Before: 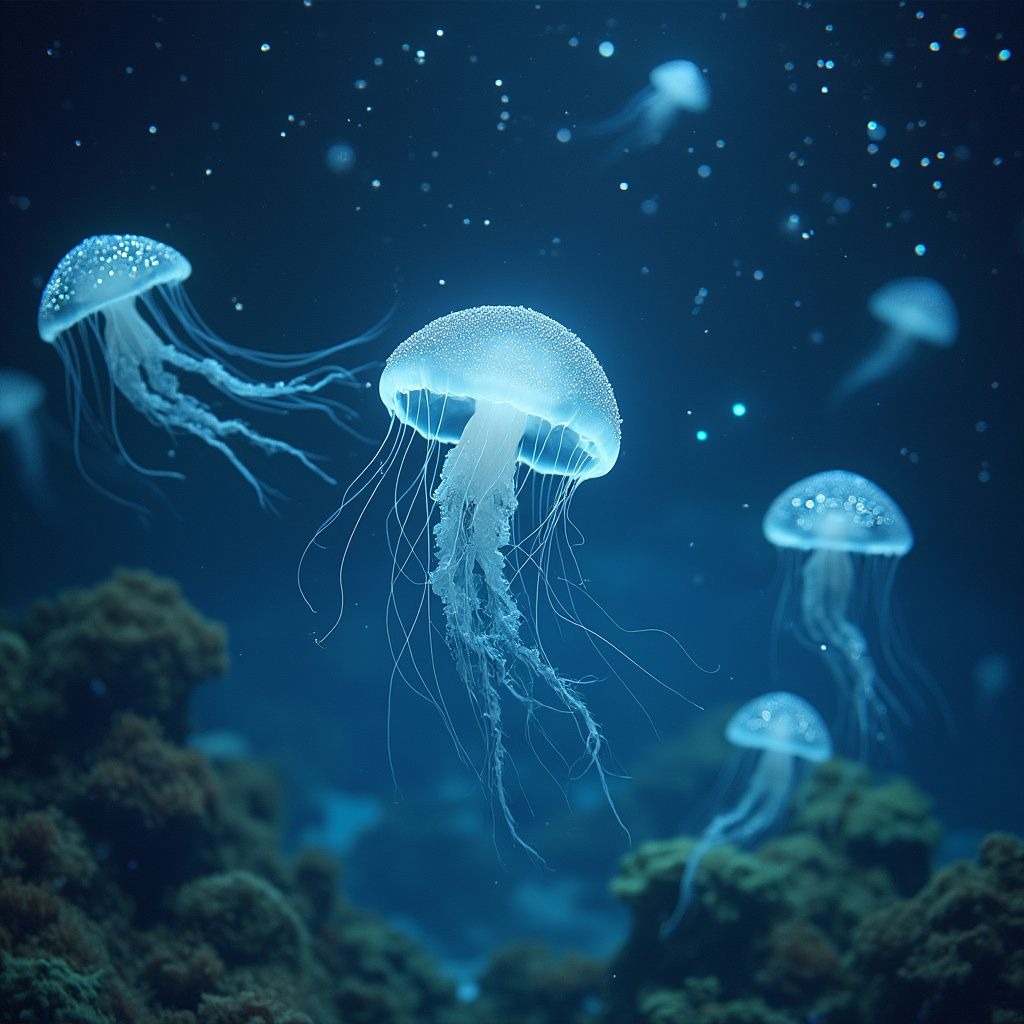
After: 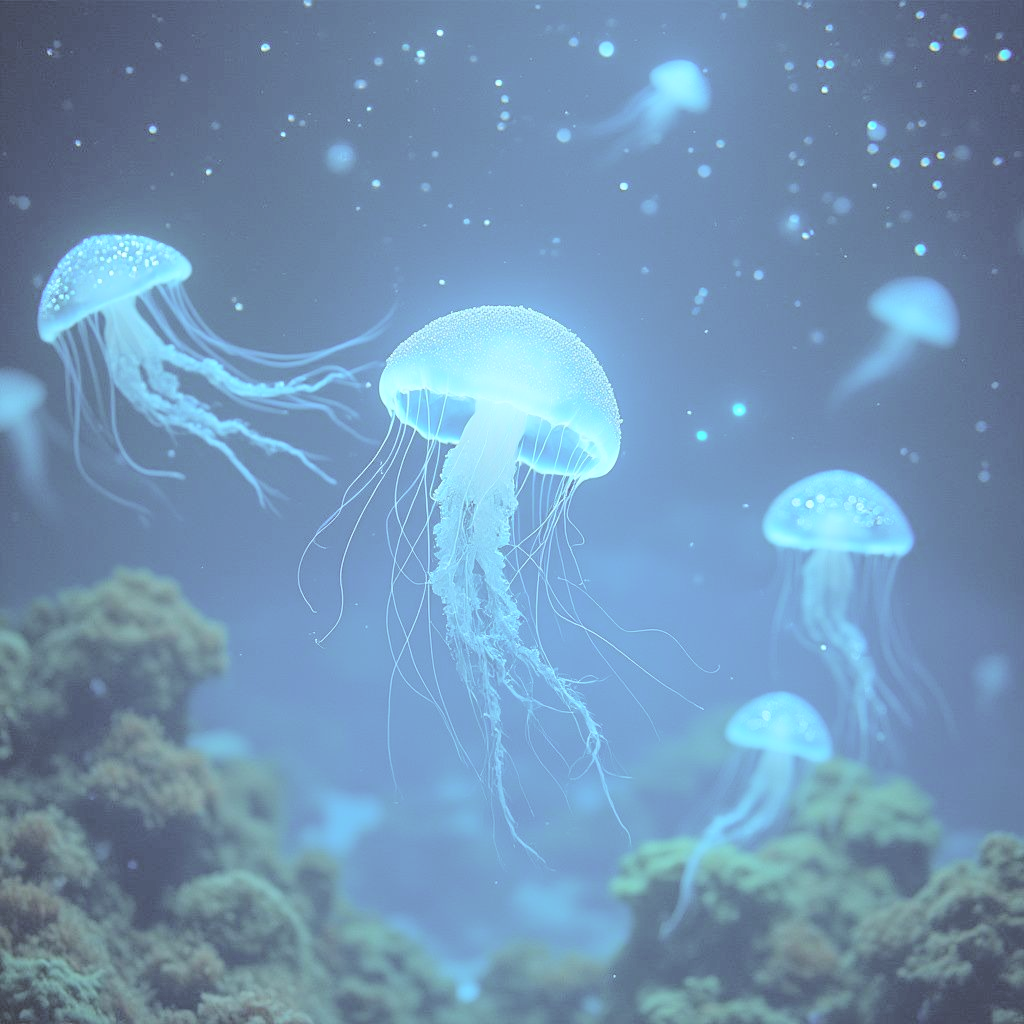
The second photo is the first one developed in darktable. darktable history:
contrast brightness saturation: brightness 1
exposure: exposure -0.153 EV, compensate highlight preservation false
